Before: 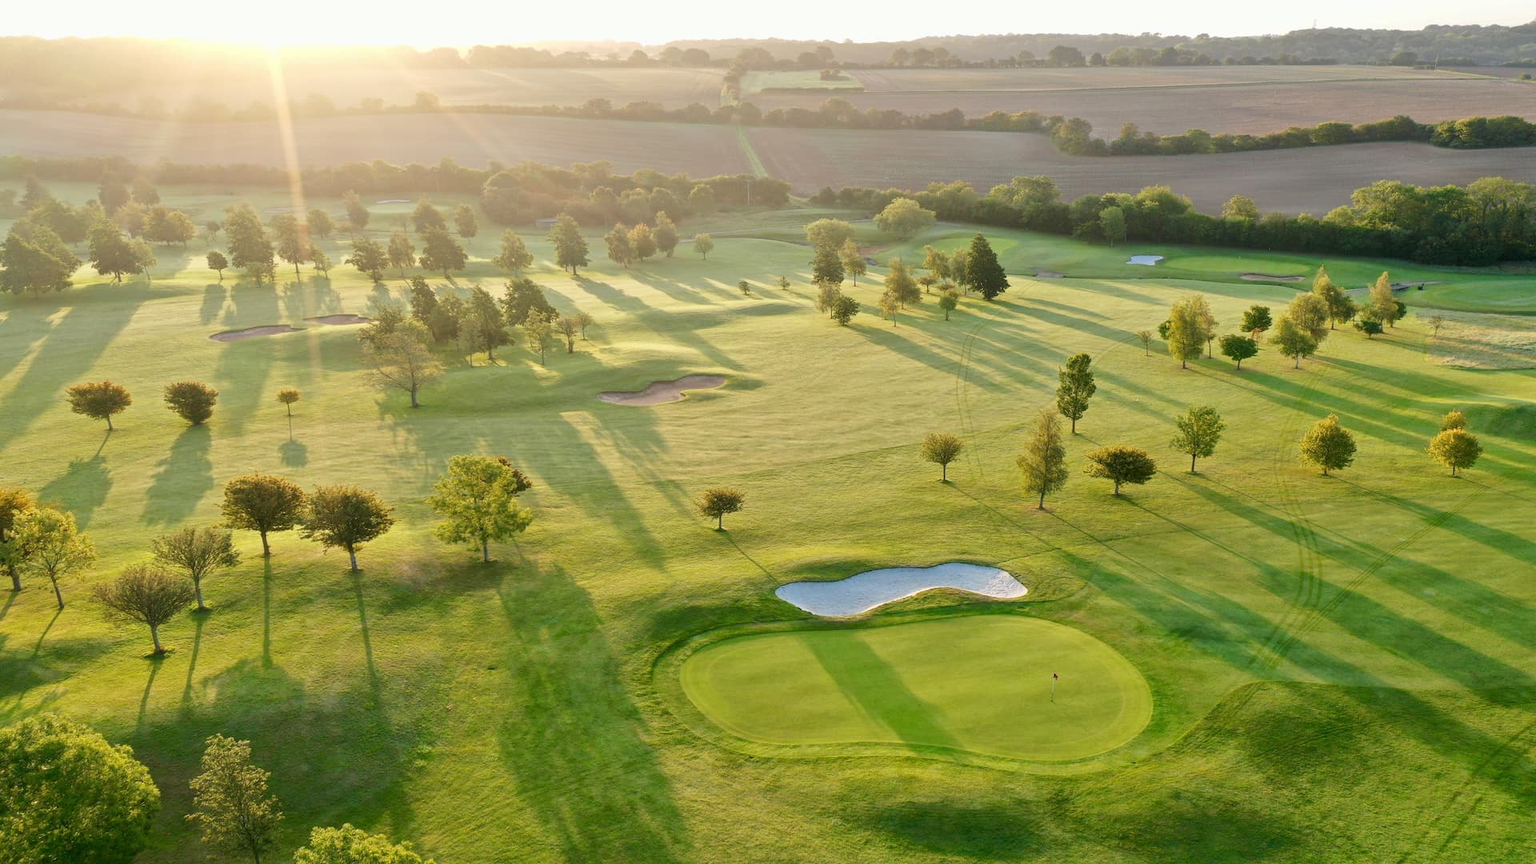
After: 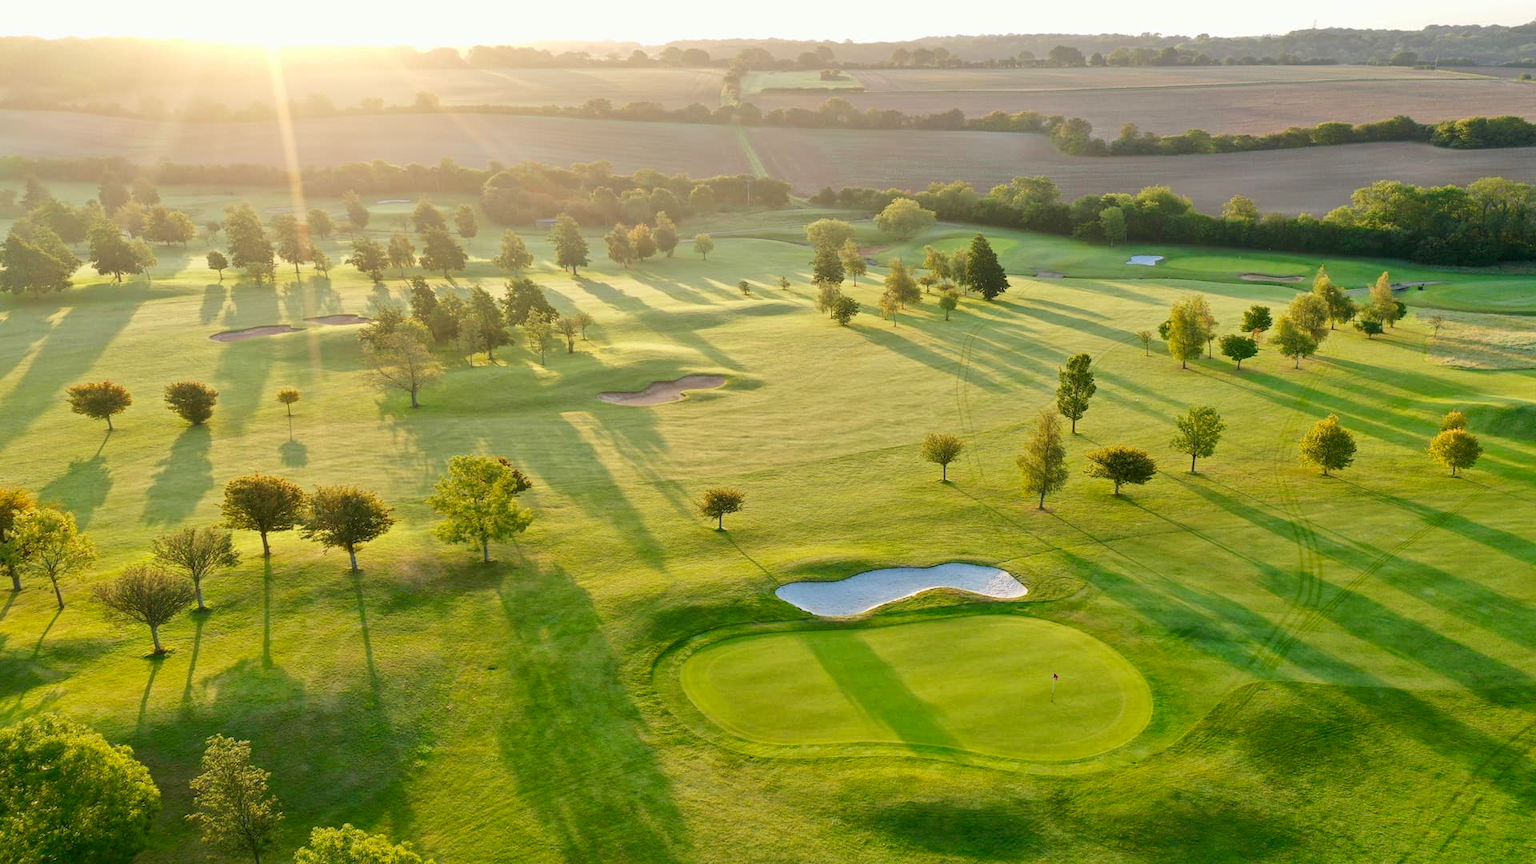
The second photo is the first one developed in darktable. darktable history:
contrast brightness saturation: contrast 0.037, saturation 0.152
